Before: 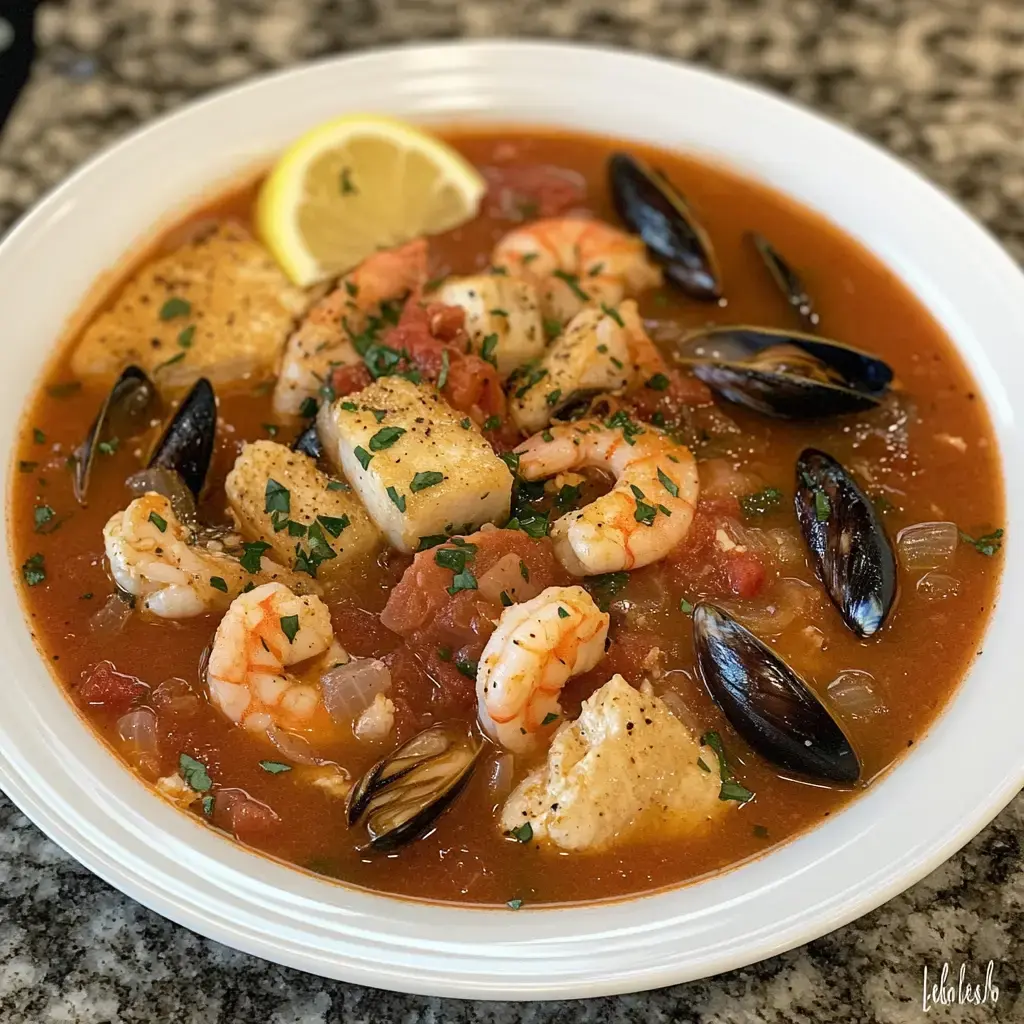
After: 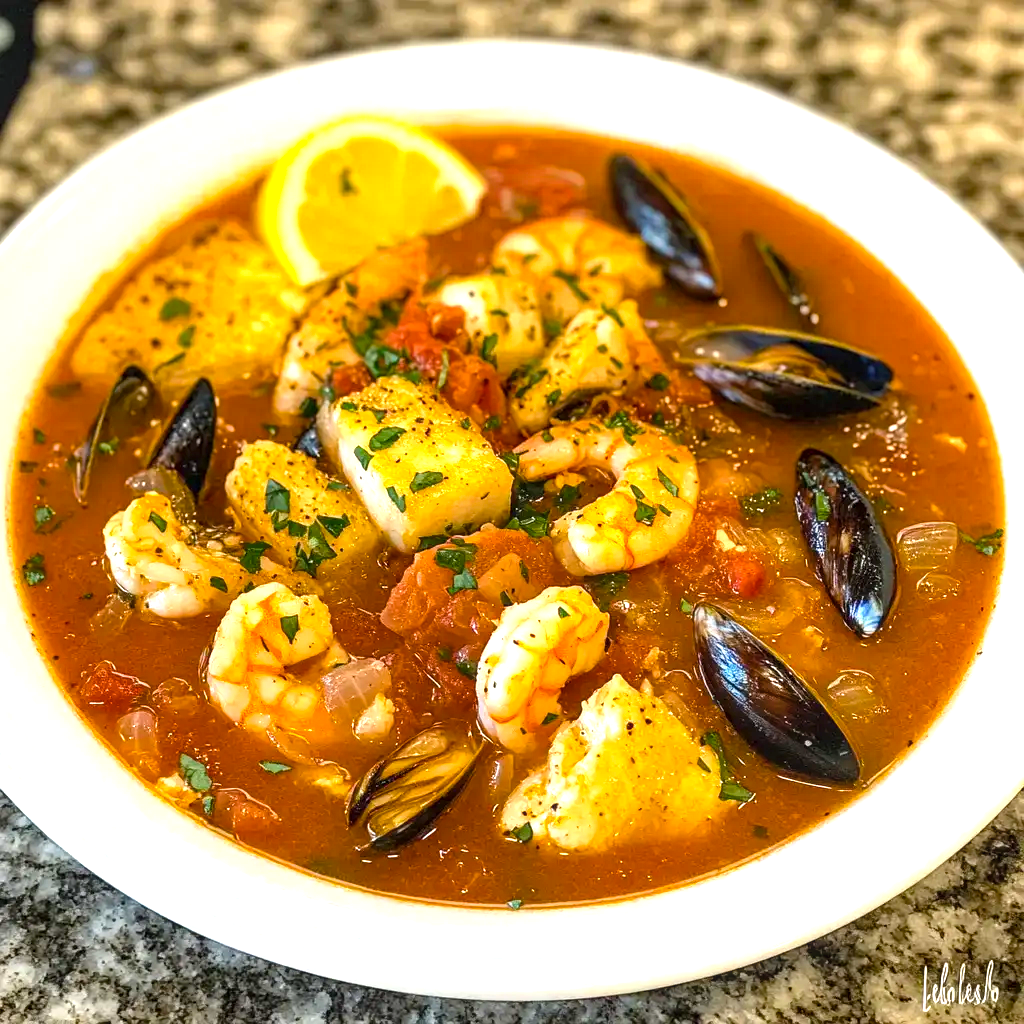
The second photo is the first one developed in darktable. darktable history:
exposure: black level correction 0, exposure 0.898 EV, compensate exposure bias true, compensate highlight preservation false
color balance rgb: linear chroma grading › global chroma 10.294%, perceptual saturation grading › global saturation 30.325%
local contrast: on, module defaults
